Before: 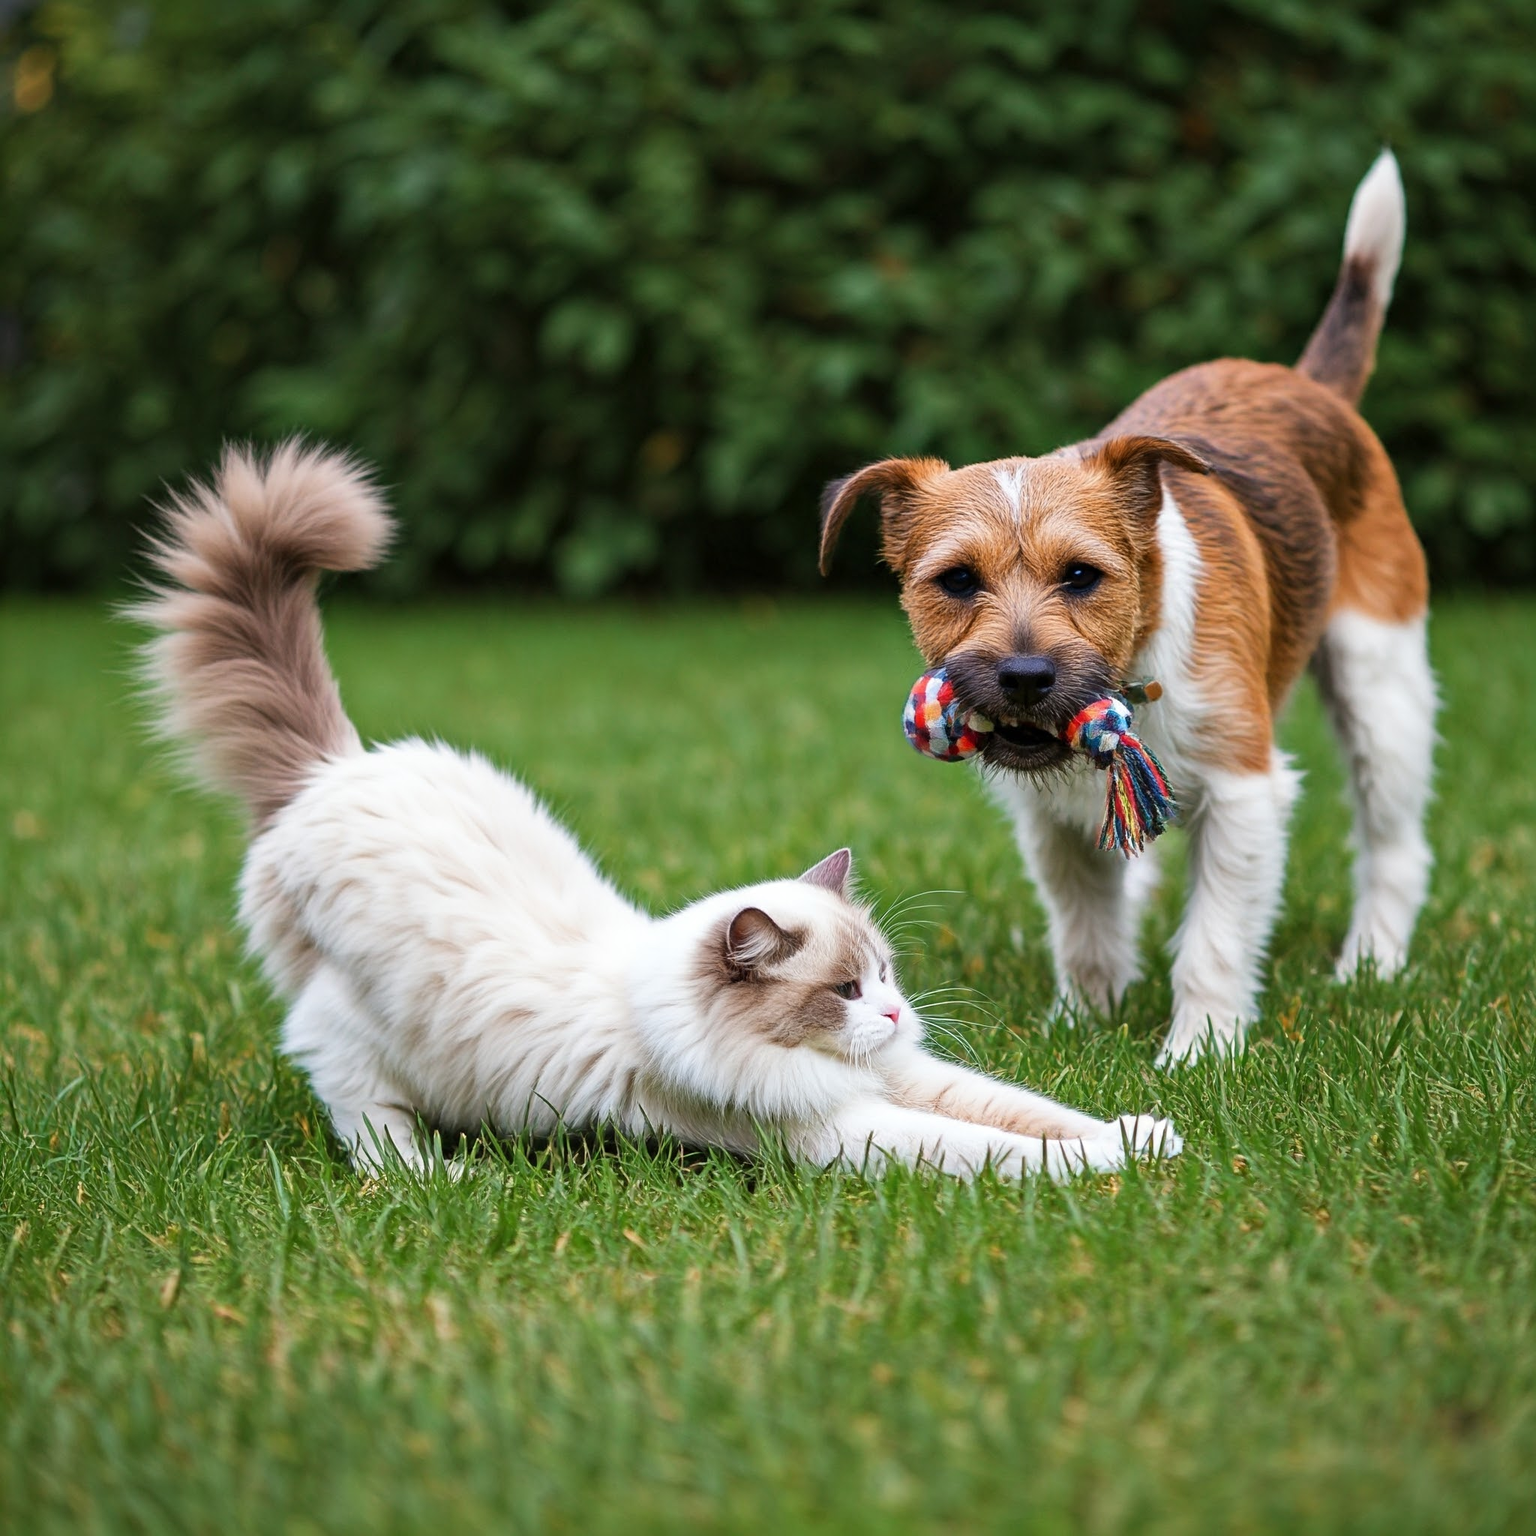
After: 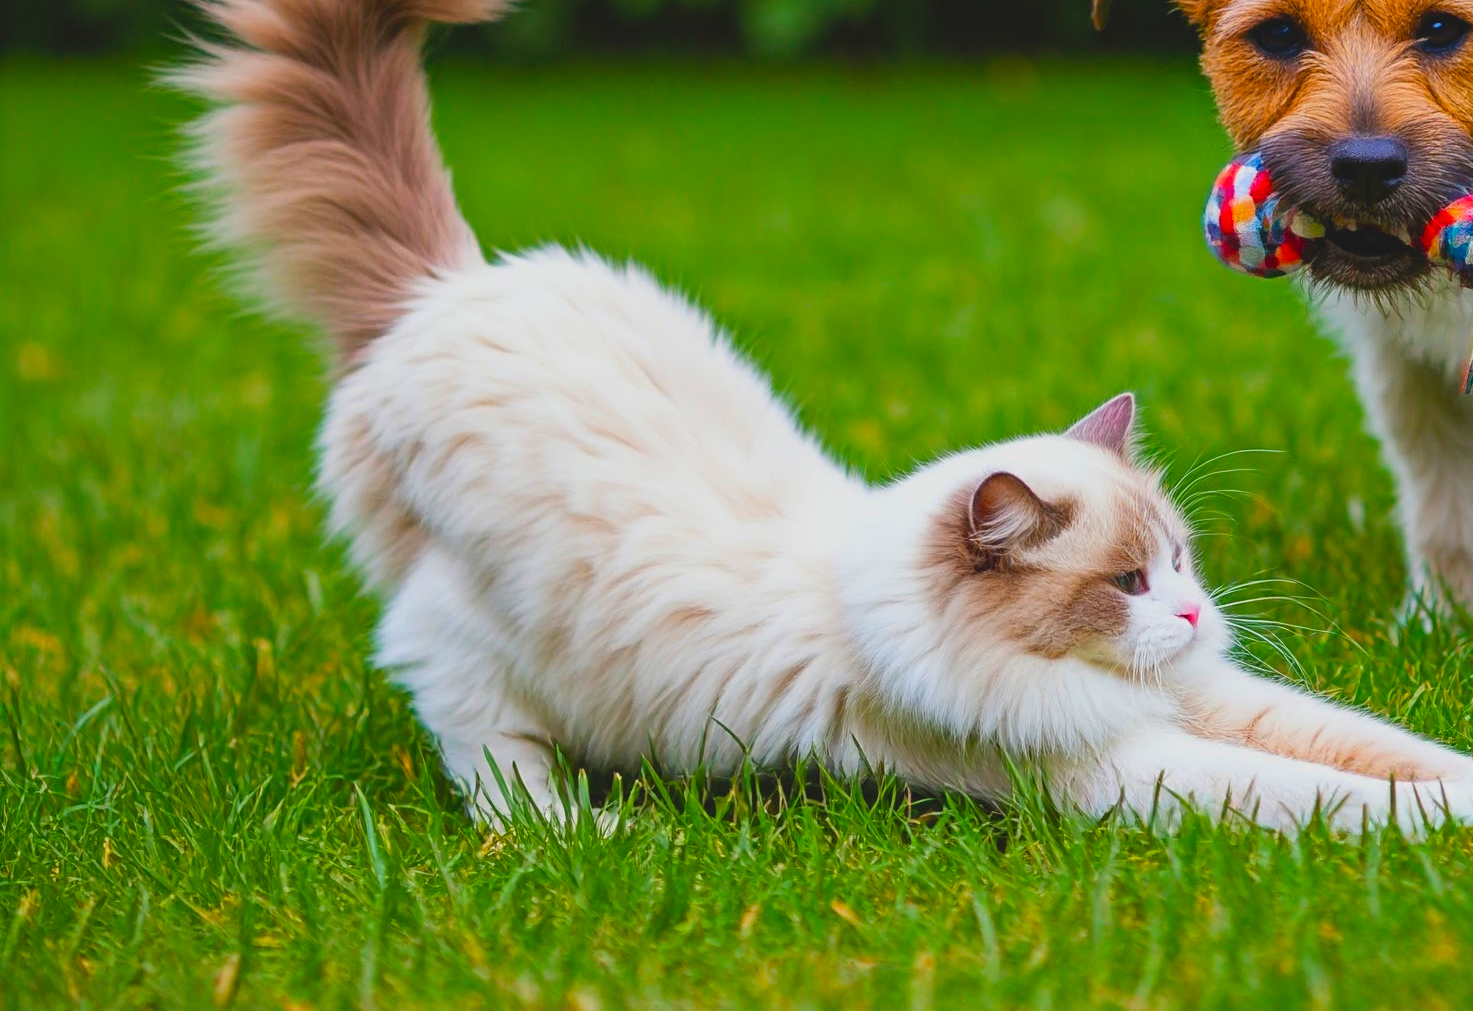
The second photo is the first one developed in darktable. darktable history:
crop: top 36.057%, right 28.056%, bottom 14.538%
color balance rgb: perceptual saturation grading › global saturation 29.695%, global vibrance 20%
contrast brightness saturation: contrast -0.183, saturation 0.19
